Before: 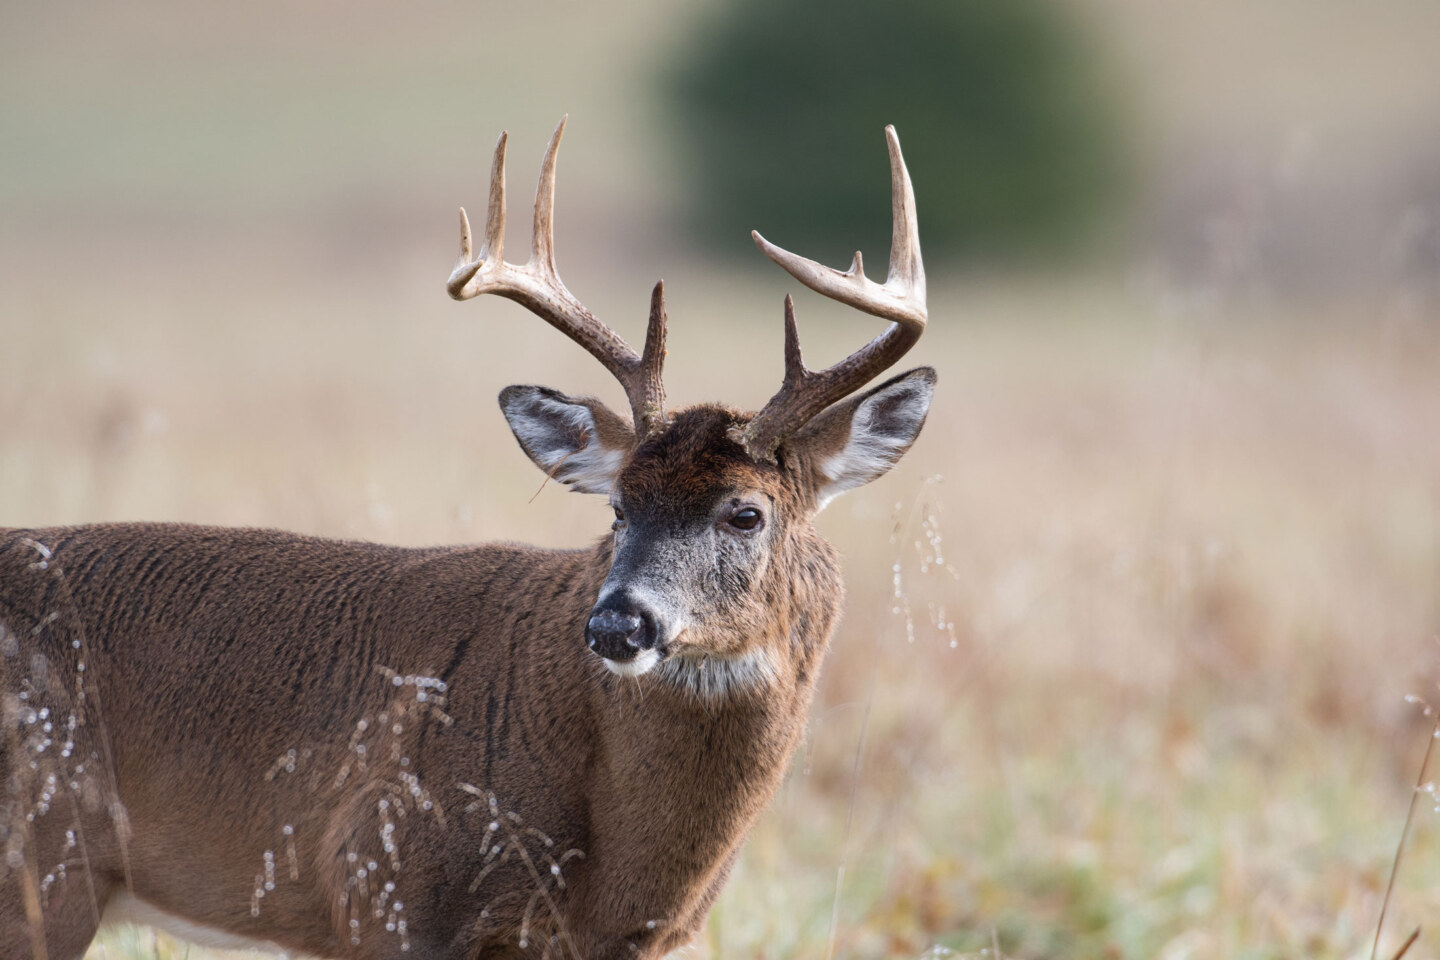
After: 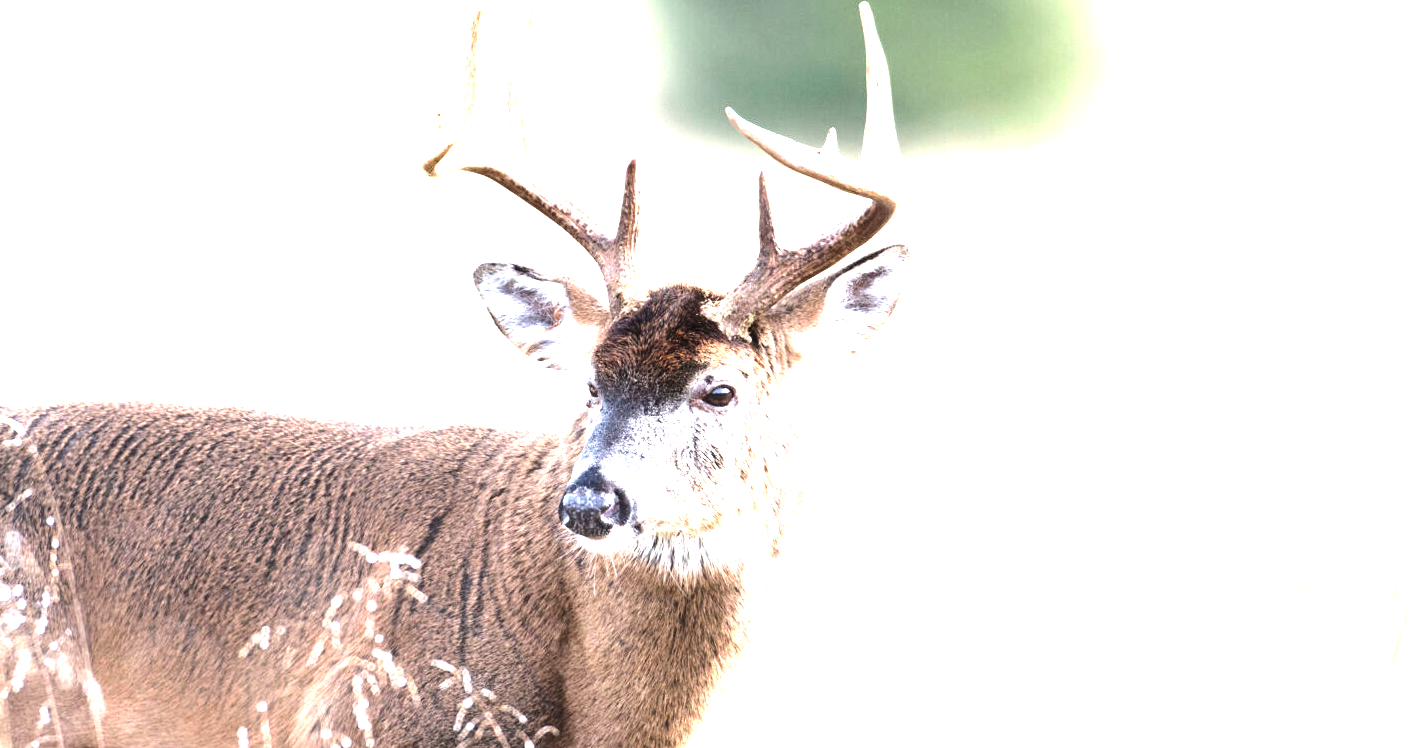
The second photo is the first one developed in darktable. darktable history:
crop and rotate: left 1.814%, top 12.818%, right 0.25%, bottom 9.225%
exposure: black level correction 0, exposure 2.088 EV, compensate exposure bias true, compensate highlight preservation false
tone equalizer: -8 EV -0.75 EV, -7 EV -0.7 EV, -6 EV -0.6 EV, -5 EV -0.4 EV, -3 EV 0.4 EV, -2 EV 0.6 EV, -1 EV 0.7 EV, +0 EV 0.75 EV, edges refinement/feathering 500, mask exposure compensation -1.57 EV, preserve details no
